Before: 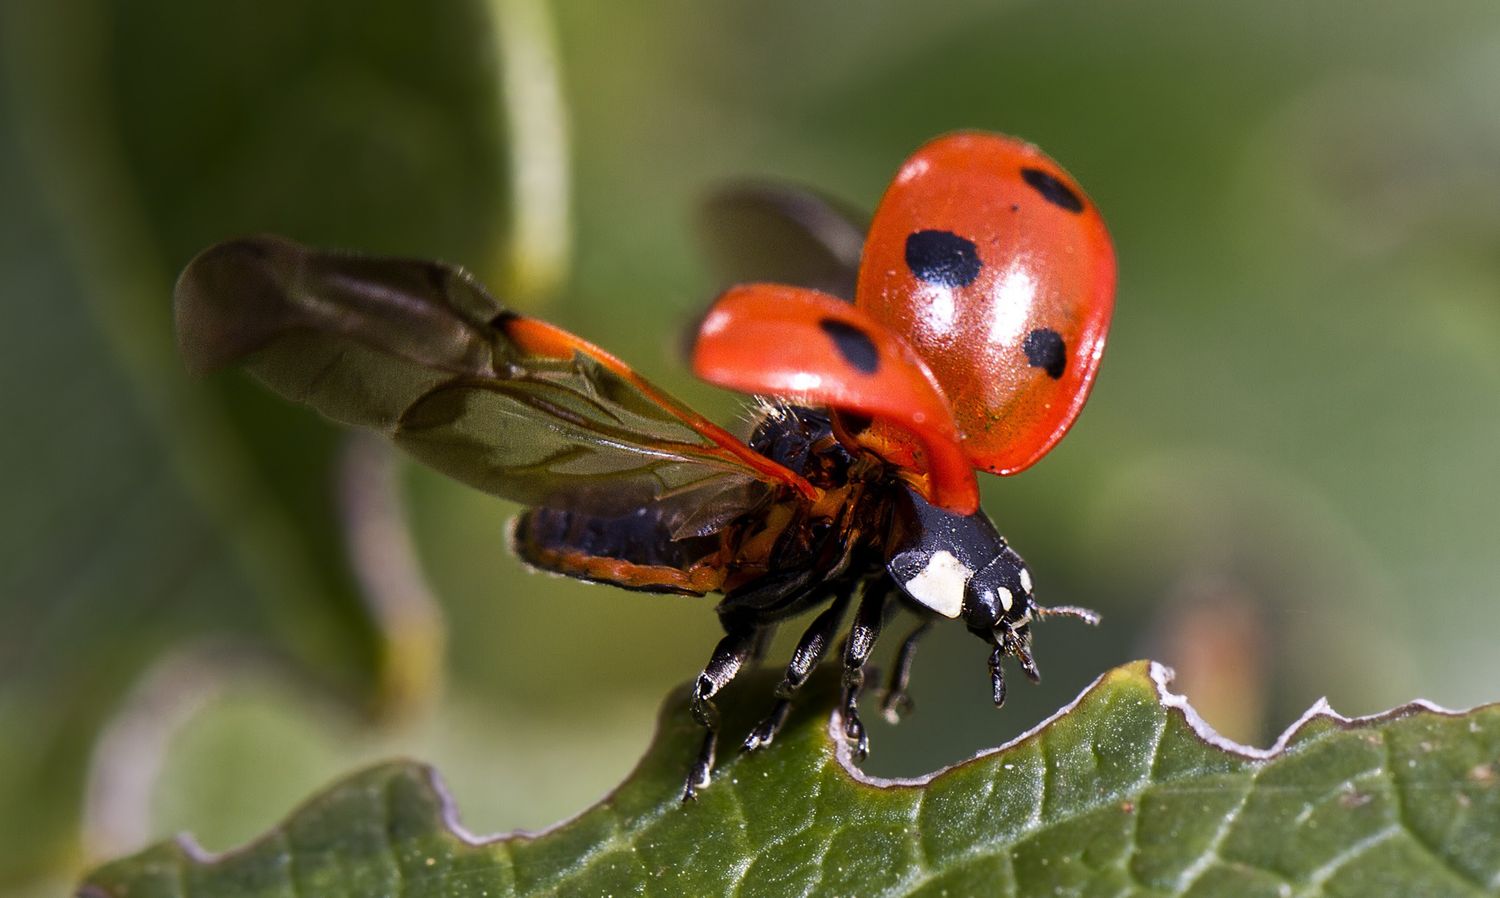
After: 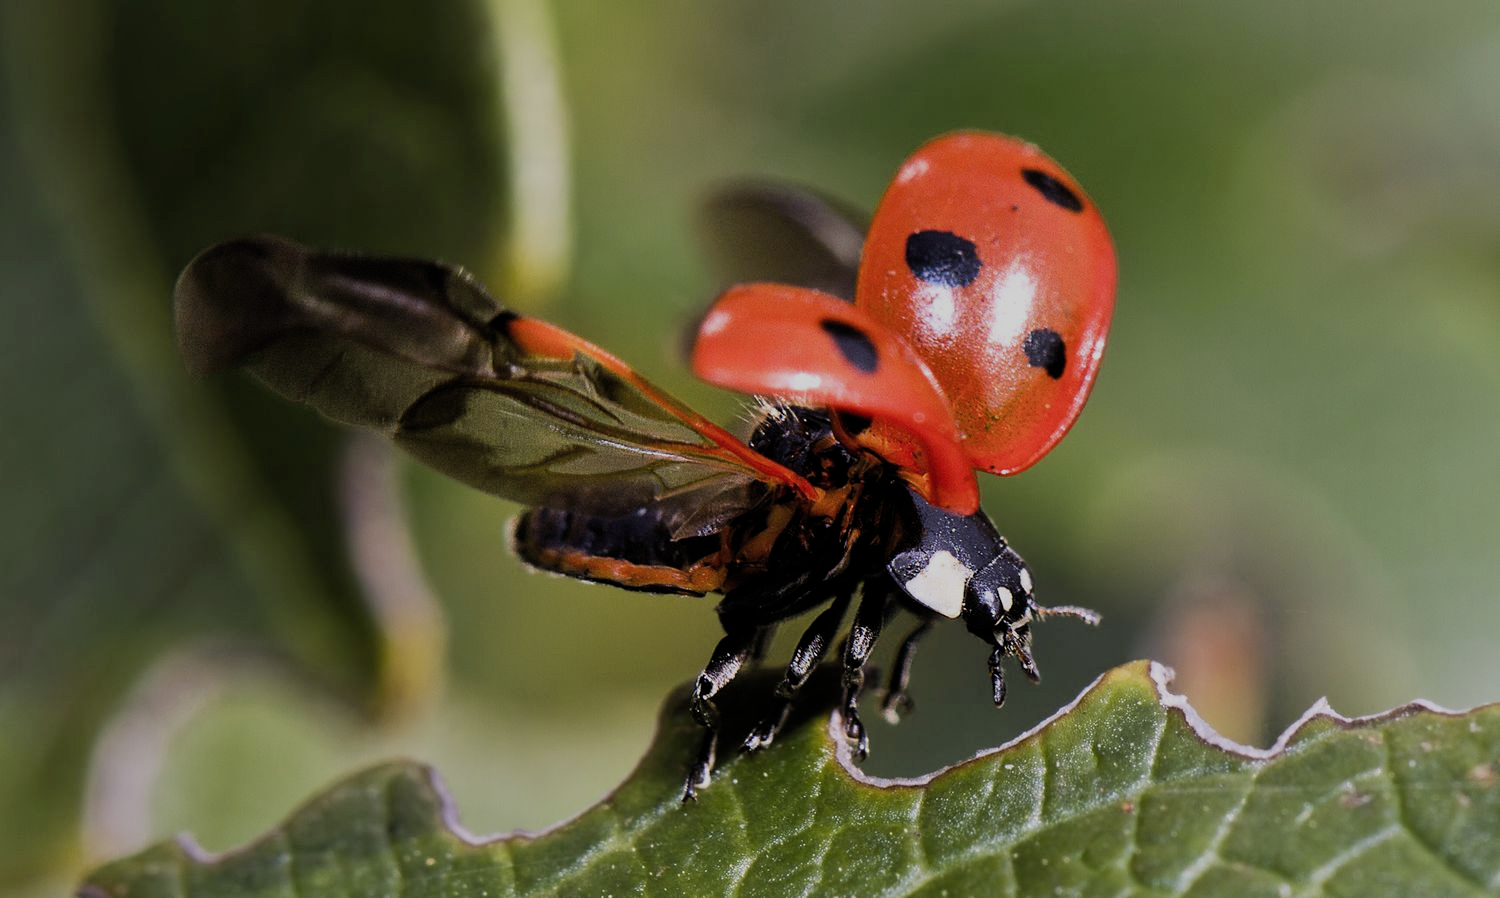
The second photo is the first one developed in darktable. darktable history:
filmic rgb: black relative exposure -7.17 EV, white relative exposure 5.38 EV, hardness 3.03, add noise in highlights 0.002, preserve chrominance max RGB, color science v3 (2019), use custom middle-gray values true, contrast in highlights soft
